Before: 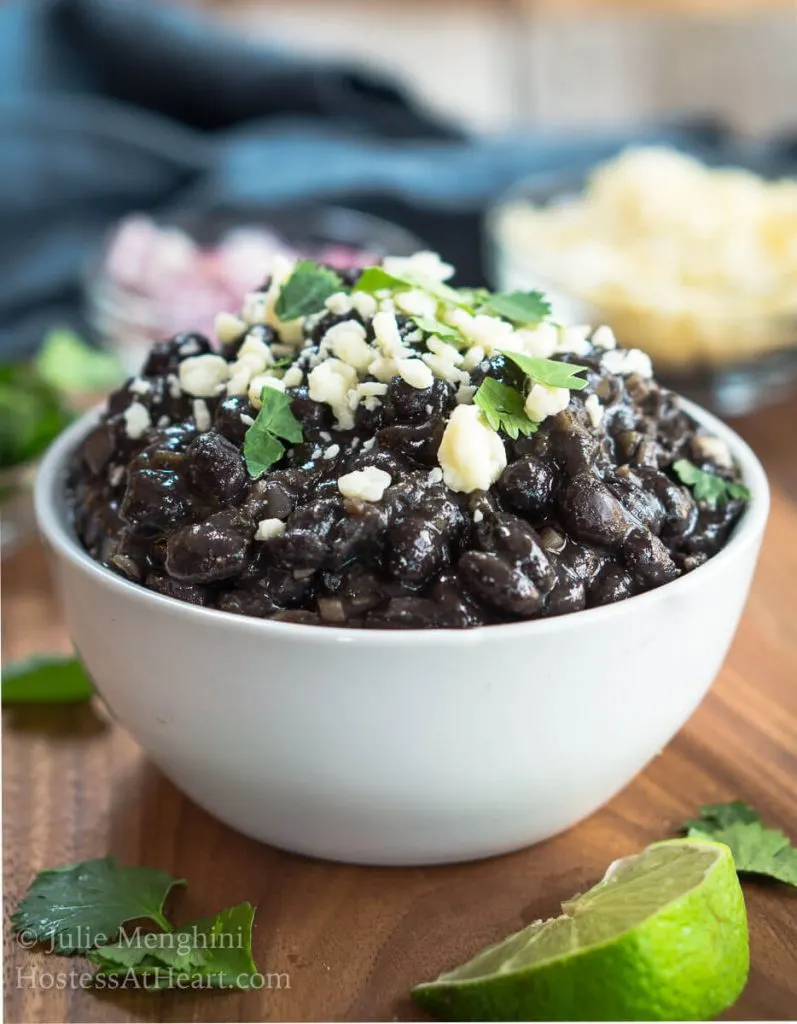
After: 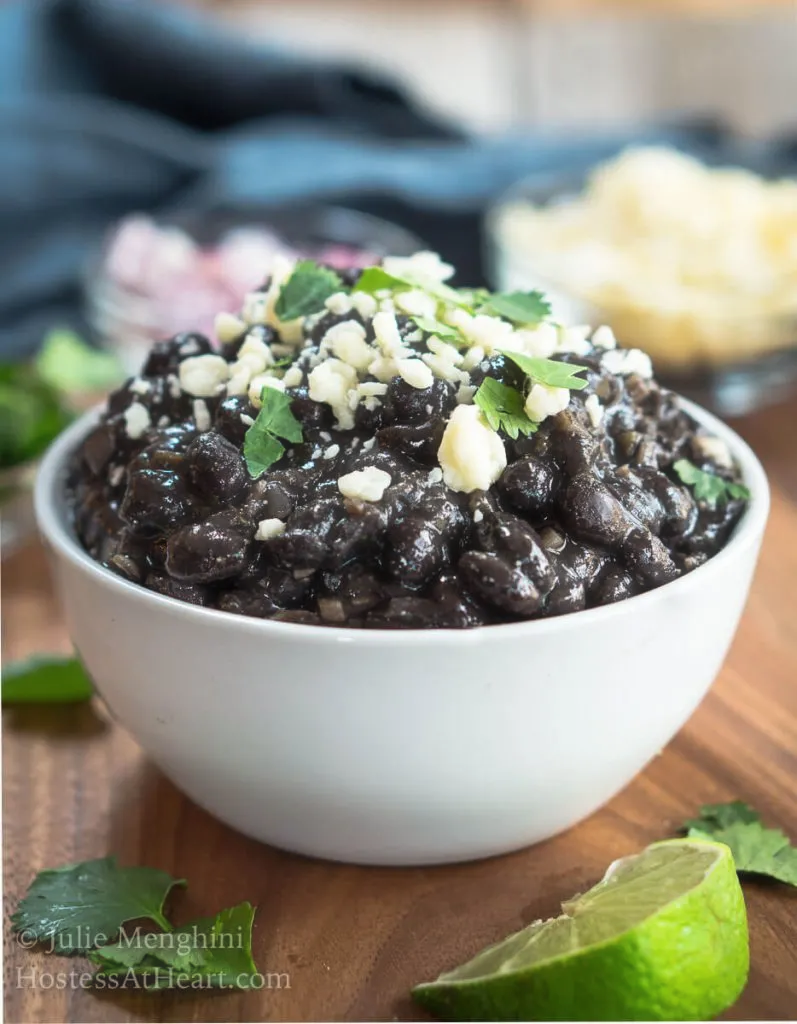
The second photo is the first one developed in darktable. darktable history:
haze removal: strength -0.093, compatibility mode true, adaptive false
